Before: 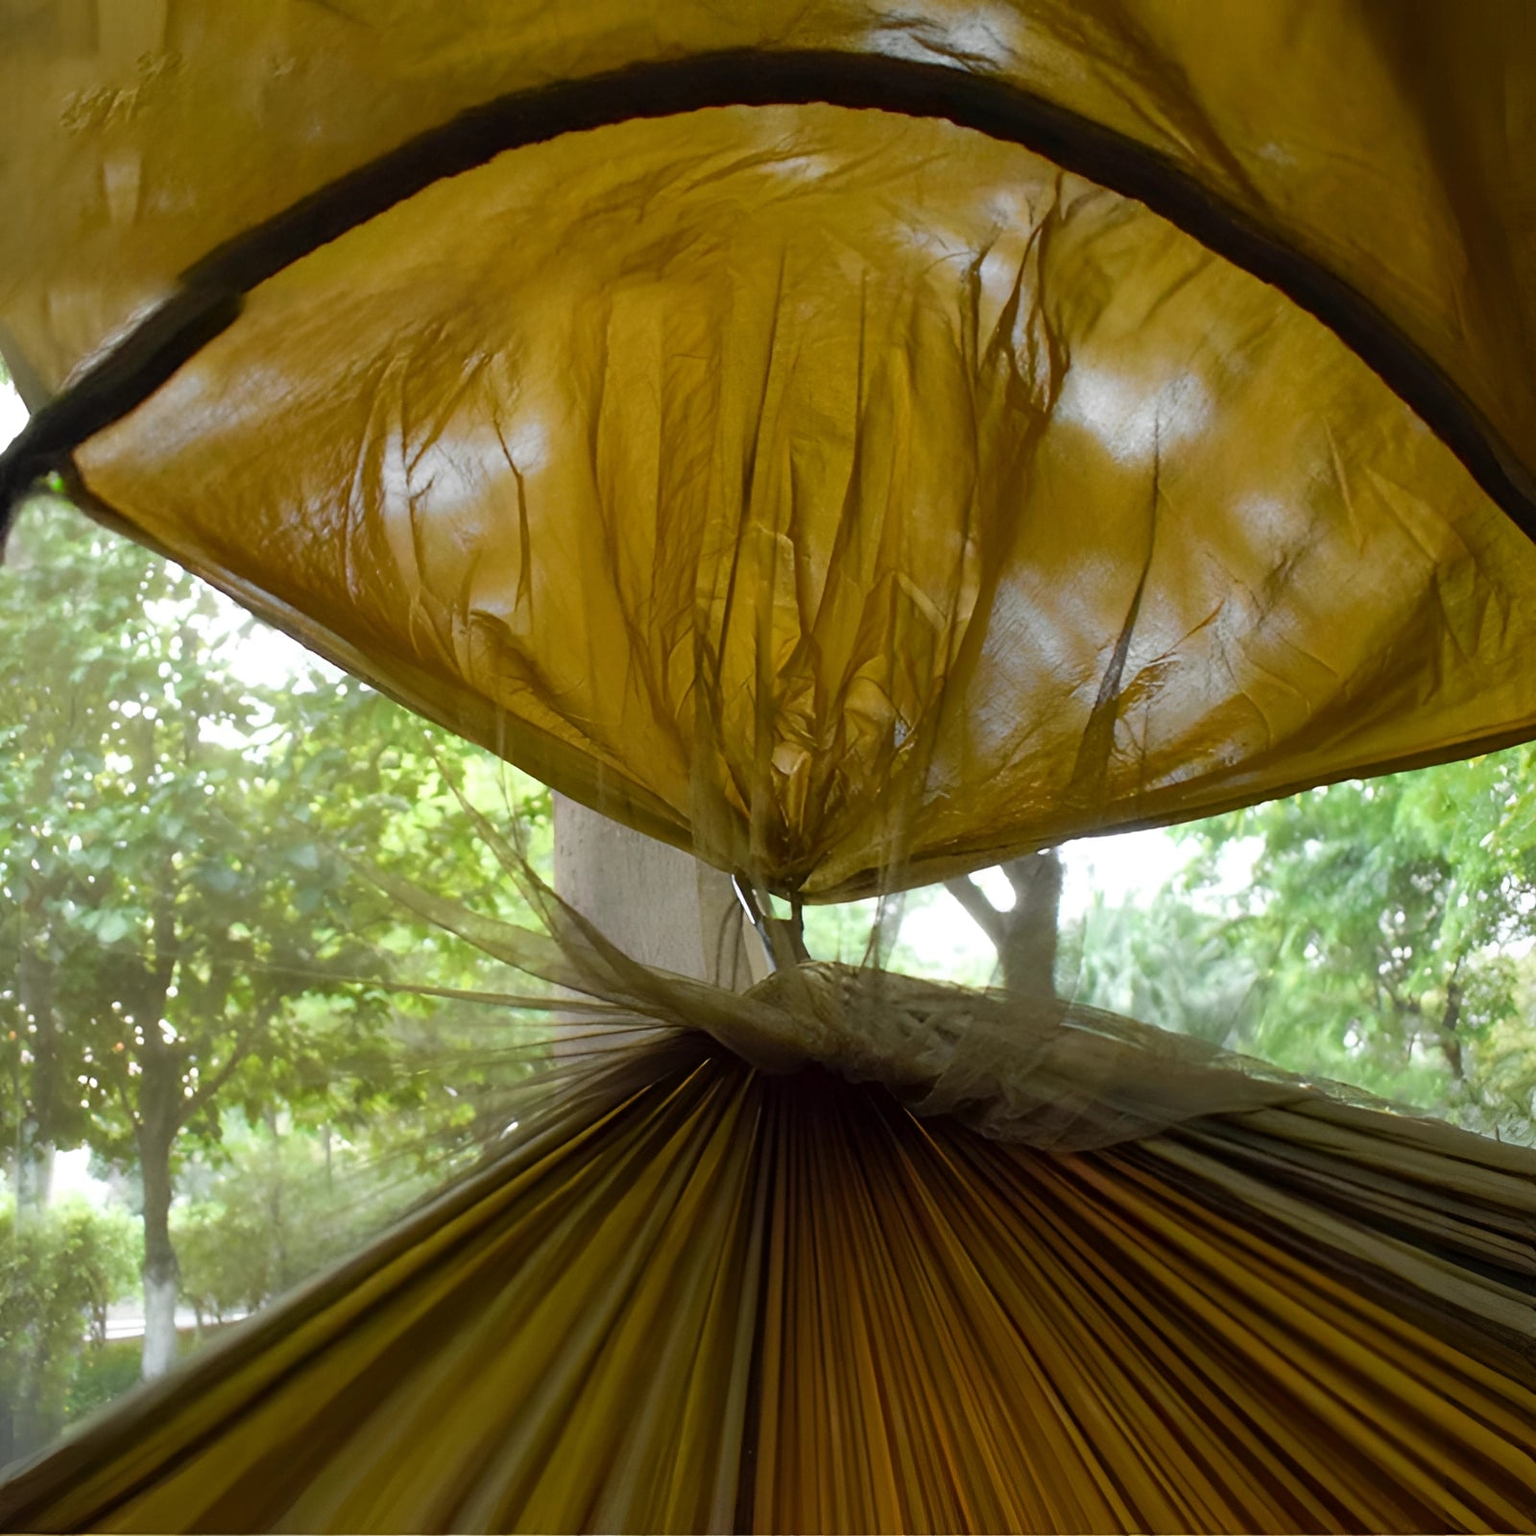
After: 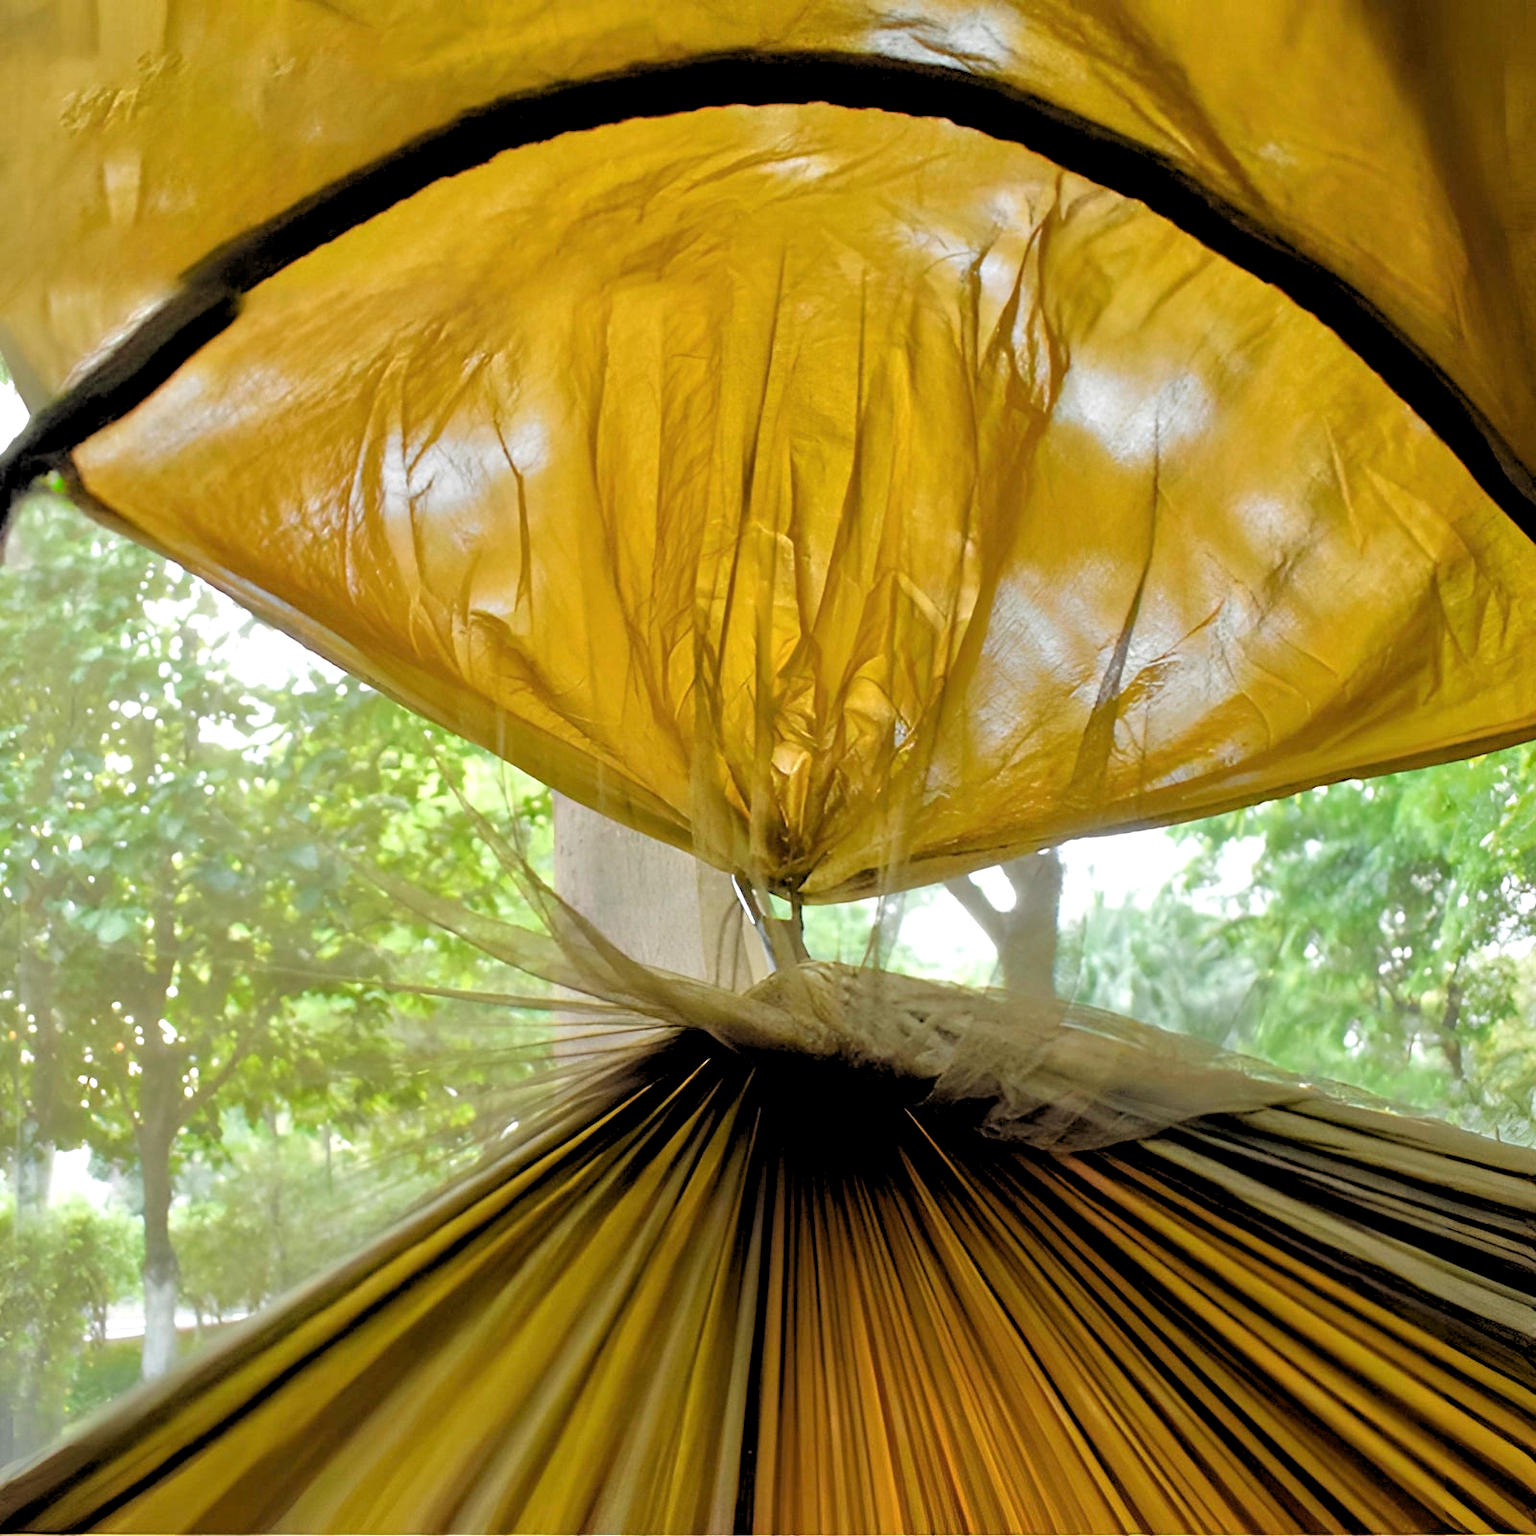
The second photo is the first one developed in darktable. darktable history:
rgb levels: levels [[0.013, 0.434, 0.89], [0, 0.5, 1], [0, 0.5, 1]]
color zones: curves: ch0 [(0.25, 0.5) (0.636, 0.25) (0.75, 0.5)]
tone equalizer: -7 EV 0.15 EV, -6 EV 0.6 EV, -5 EV 1.15 EV, -4 EV 1.33 EV, -3 EV 1.15 EV, -2 EV 0.6 EV, -1 EV 0.15 EV, mask exposure compensation -0.5 EV
